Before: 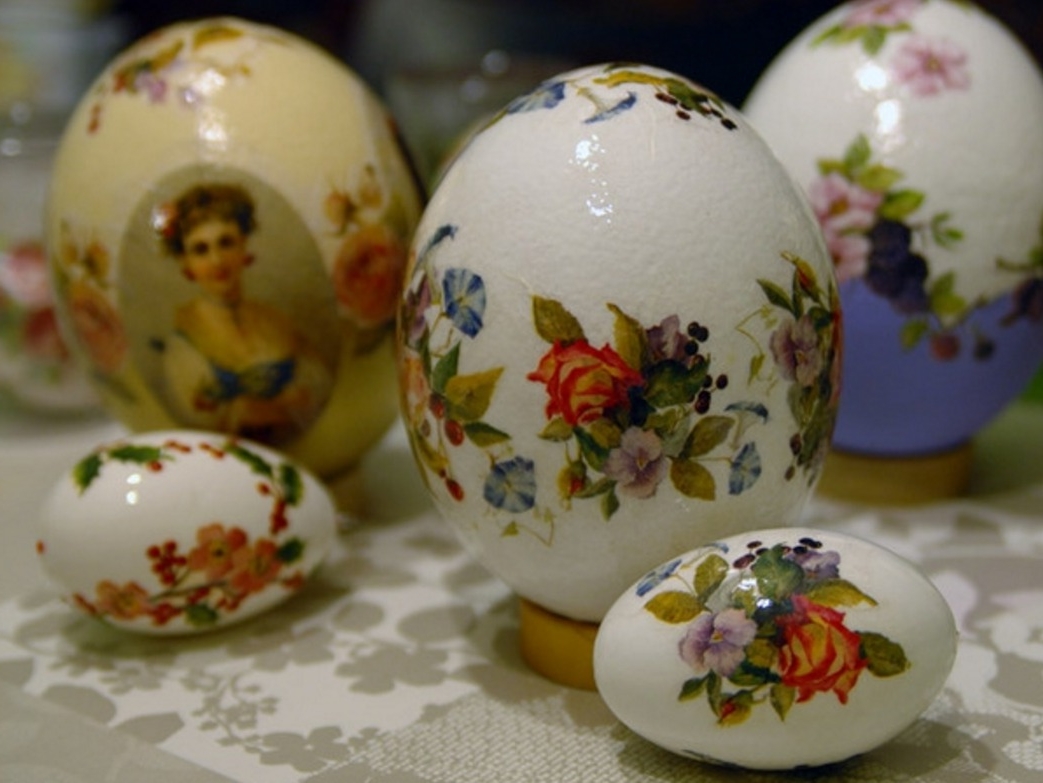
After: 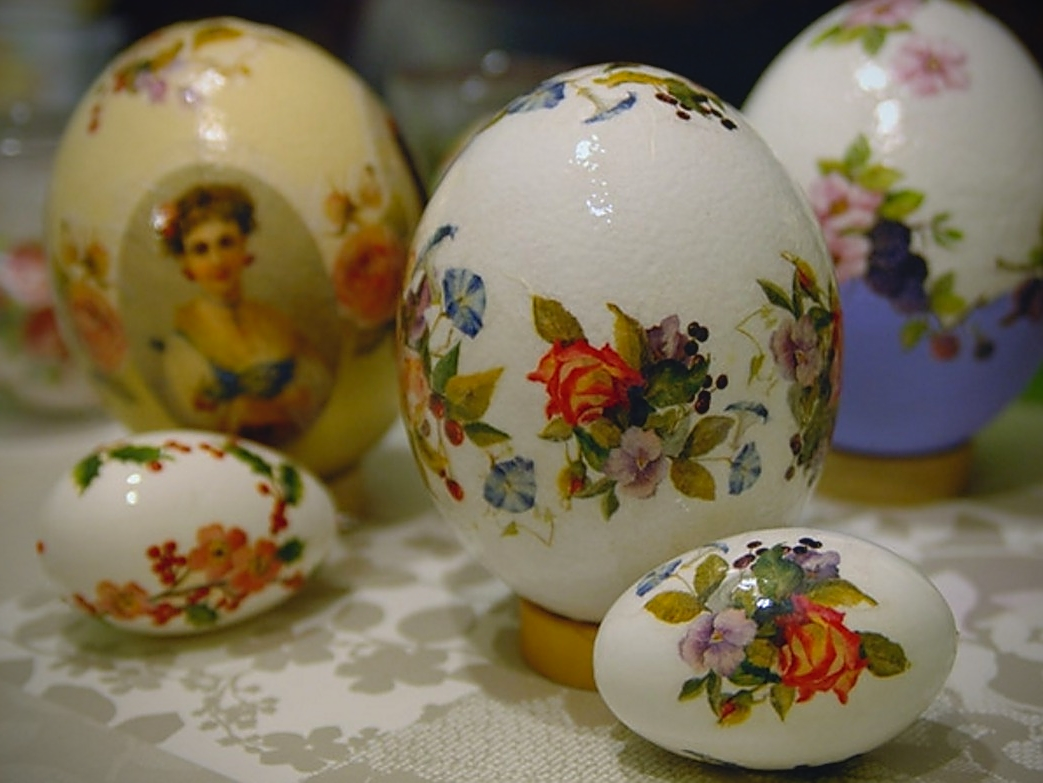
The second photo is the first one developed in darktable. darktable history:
vignetting: brightness -0.608, saturation 0.003, unbound false
exposure: black level correction 0.001, compensate exposure bias true, compensate highlight preservation false
contrast brightness saturation: contrast -0.091, brightness 0.043, saturation 0.082
sharpen: radius 1.365, amount 1.268, threshold 0.61
